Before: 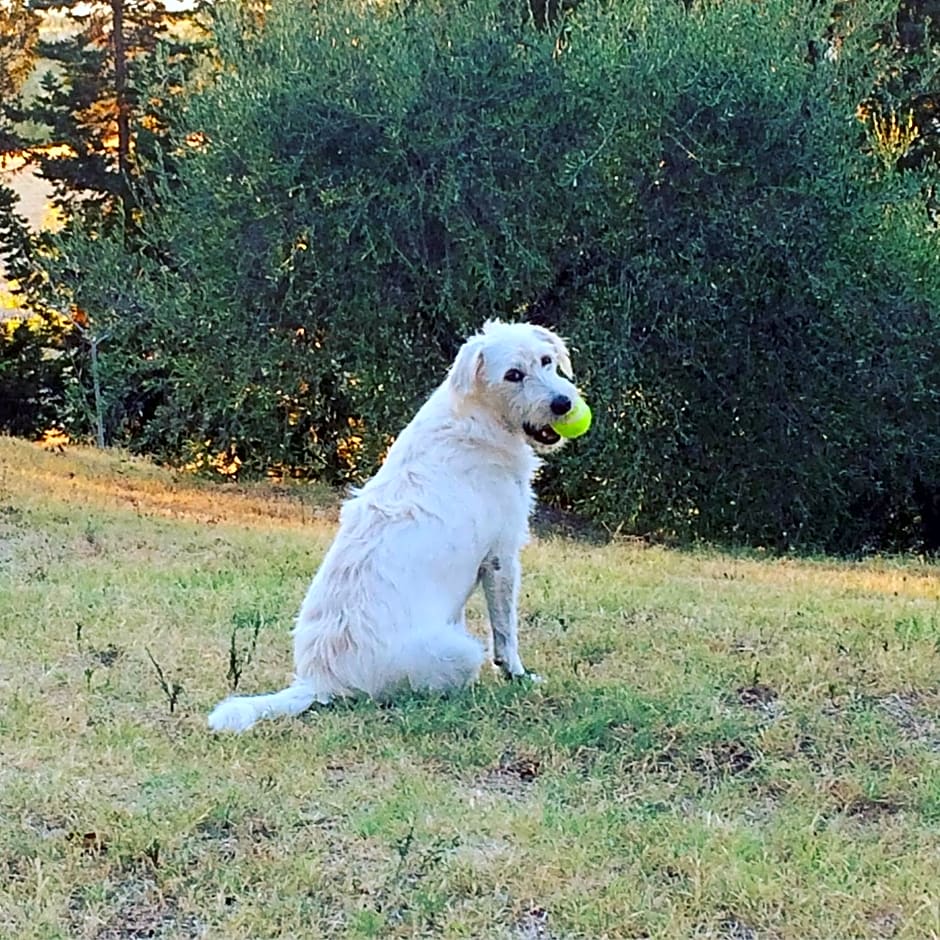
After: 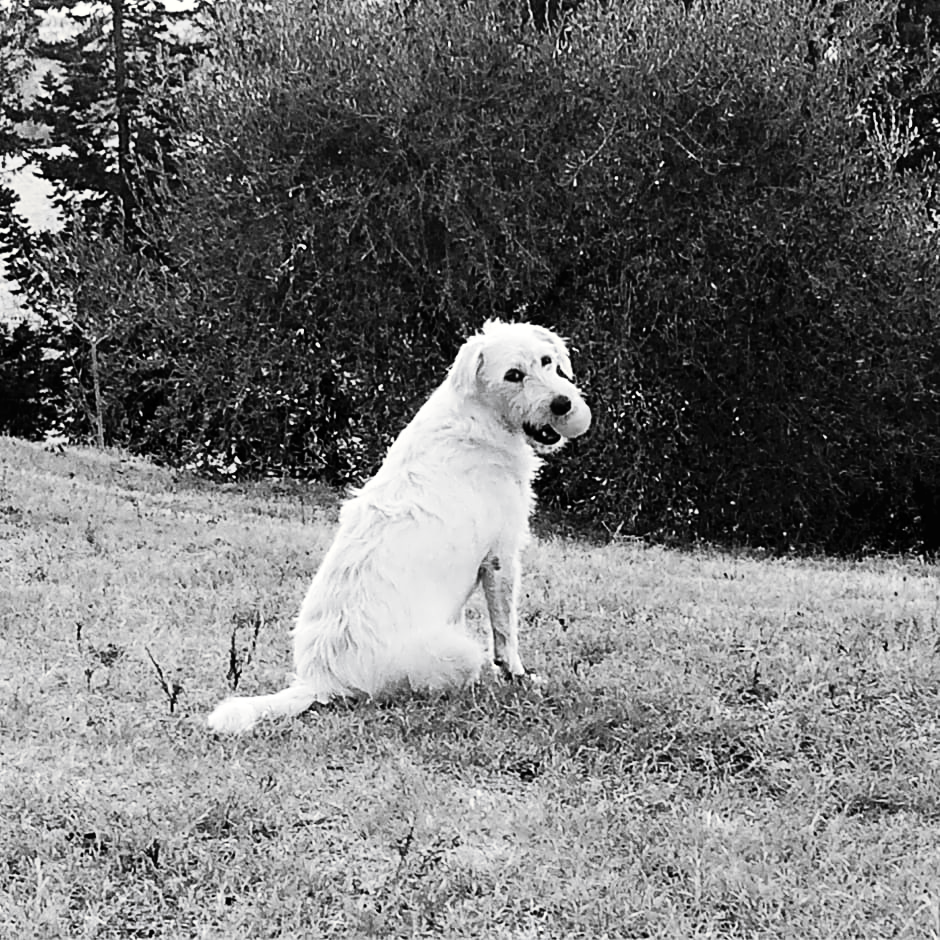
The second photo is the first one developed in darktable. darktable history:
tone curve: curves: ch0 [(0, 0) (0.003, 0.008) (0.011, 0.008) (0.025, 0.011) (0.044, 0.017) (0.069, 0.026) (0.1, 0.039) (0.136, 0.054) (0.177, 0.093) (0.224, 0.15) (0.277, 0.21) (0.335, 0.285) (0.399, 0.366) (0.468, 0.462) (0.543, 0.564) (0.623, 0.679) (0.709, 0.79) (0.801, 0.883) (0.898, 0.95) (1, 1)], preserve colors none
color look up table: target L [89.88, 87.41, 84.2, 68.49, 78.07, 62.97, 62.72, 63.22, 58.38, 44.41, 21.25, 200.82, 80.97, 73.19, 61.19, 53.39, 53.98, 55.54, 53.39, 50.17, 44.82, 32.75, 35.44, 16.59, 20.33, 100, 87.41, 83.12, 82.41, 78.43, 72.58, 63.98, 61.45, 59.41, 66.24, 54.24, 59.02, 48.31, 8.248, 15.63, 15.63, 101.64, 101.31, 87.41, 76.37, 62.21, 37.41, 30.88, 4.324], target a [0, -0.001, 0, 0, -0.002, 0.001 ×4, 0, 0, 0, -0.002, 0.001 ×8, 0, 0.001, 0, 0, -0.653, -0.001, -0.001, -0.002, 0, 0, 0, 0.001, 0, 0.001, 0.001, 0, 0.001, 0, 0, 0, 0.001, 0.001, -0.001, 0.001 ×4, 0], target b [0.001, 0.002, 0.002, 0.001, 0.023, -0.005 ×4, -0.001, -0.002, -0.001, 0.024, -0.005, -0.005, -0.004, -0.004, -0.005, -0.004, -0.005, -0.001, -0.002, -0.005, -0.002, -0.002, 8.393, 0.002, 0.002, 0.024, 0.002, 0.002, 0.001, -0.005, 0.001, -0.005, -0.005, 0.001, -0.005, -0.002 ×5, 0.002, -0.005, -0.005, -0.004, -0.005, -0.001], num patches 49
